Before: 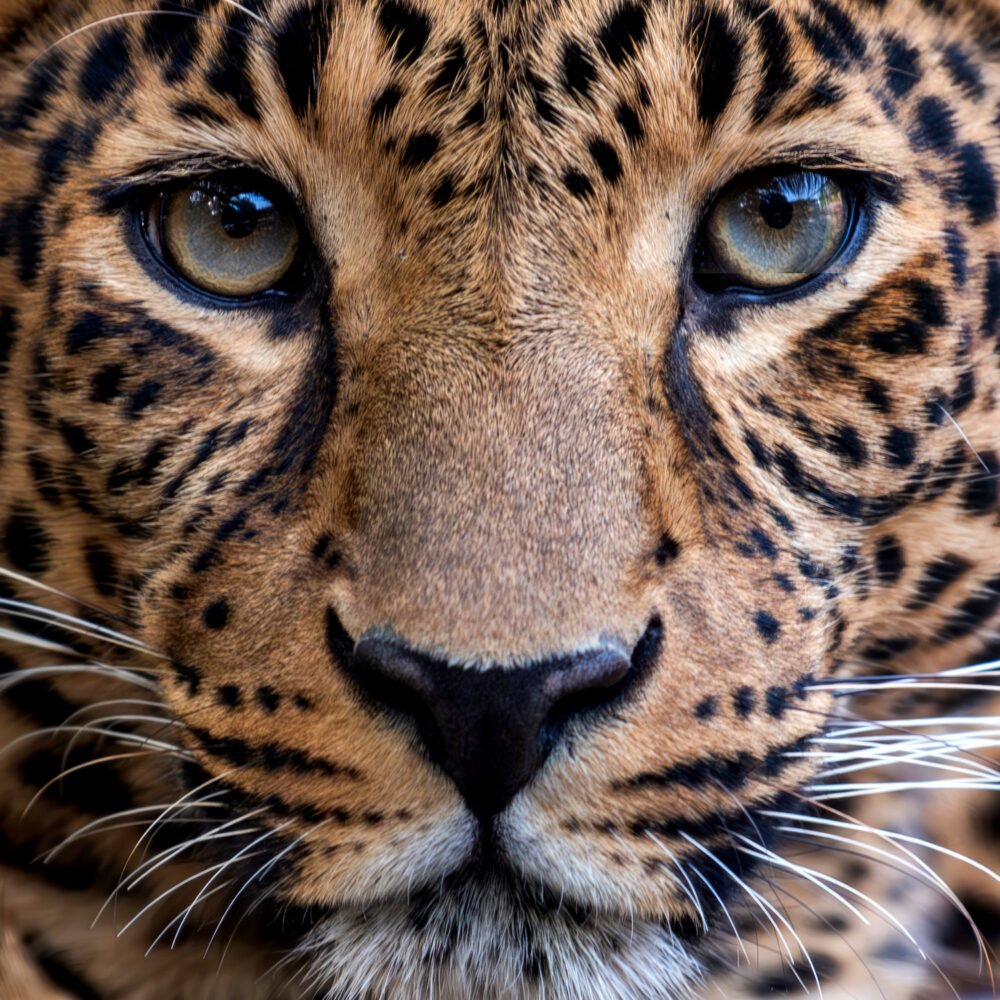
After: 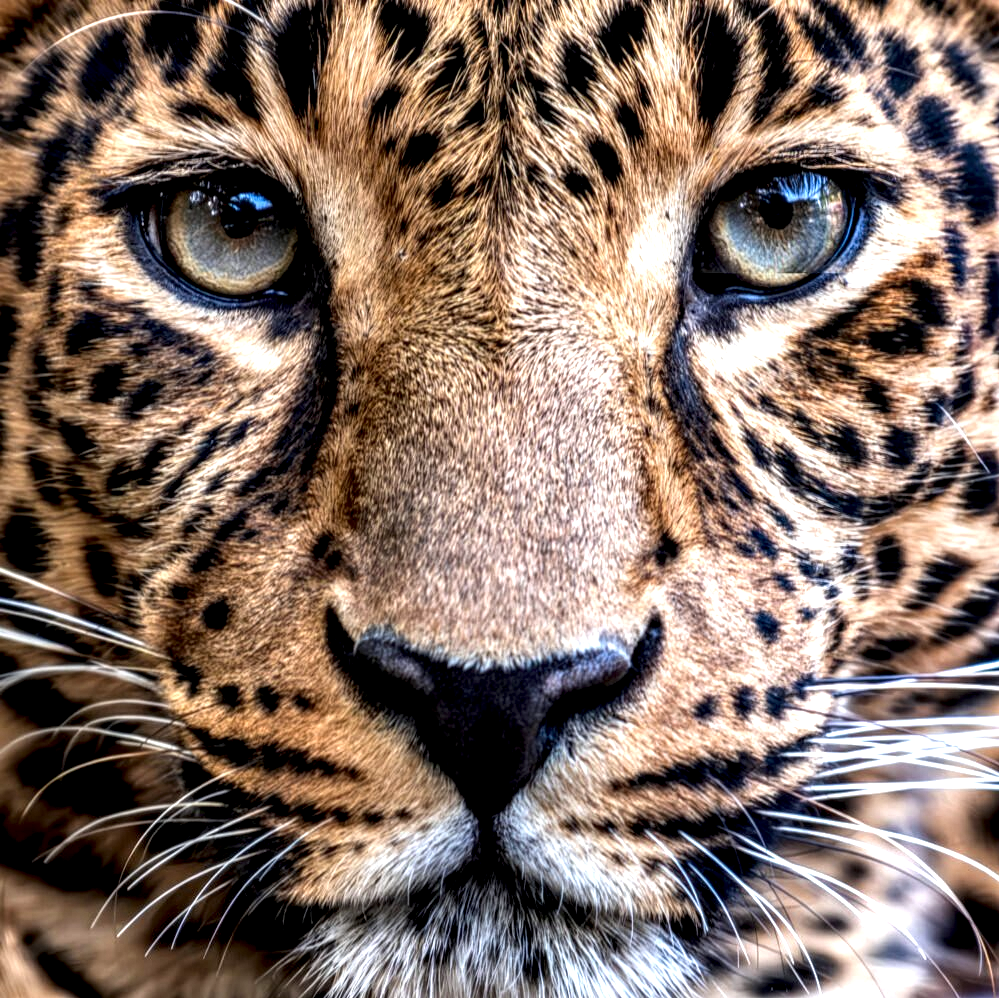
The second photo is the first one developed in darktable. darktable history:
local contrast: highlights 19%, detail 186%
exposure: exposure 0.7 EV, compensate highlight preservation false
crop: top 0.05%, bottom 0.098%
white balance: red 0.982, blue 1.018
